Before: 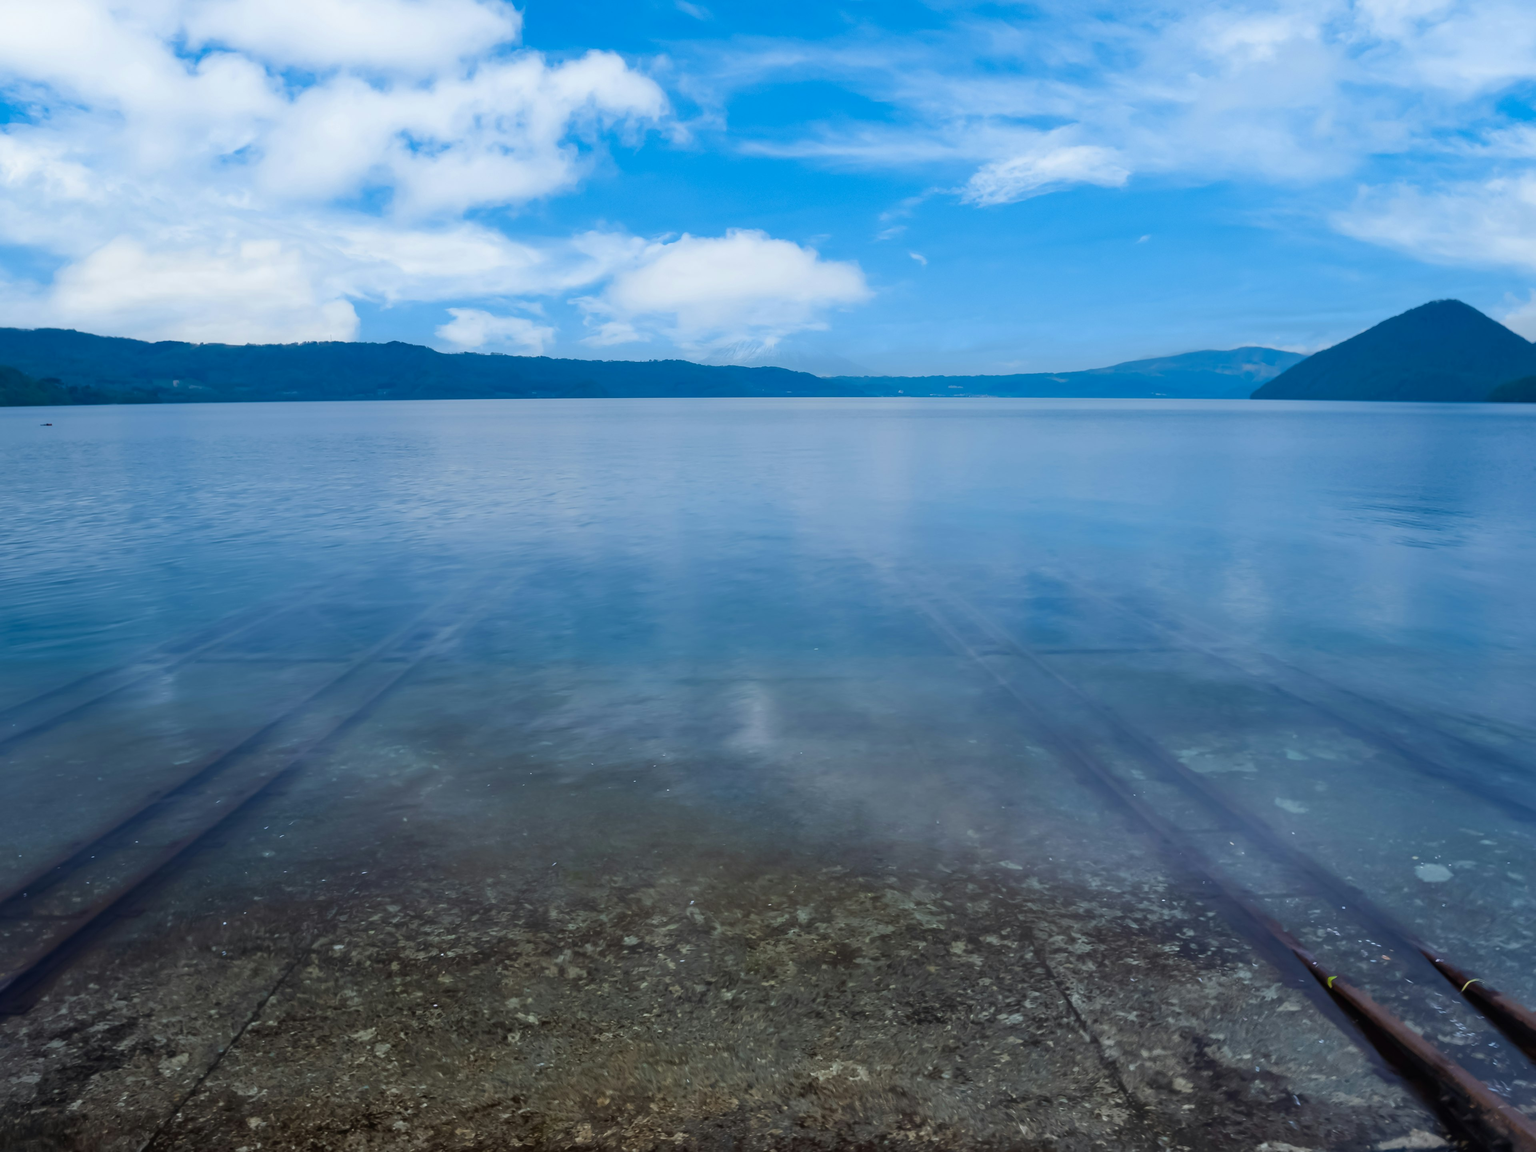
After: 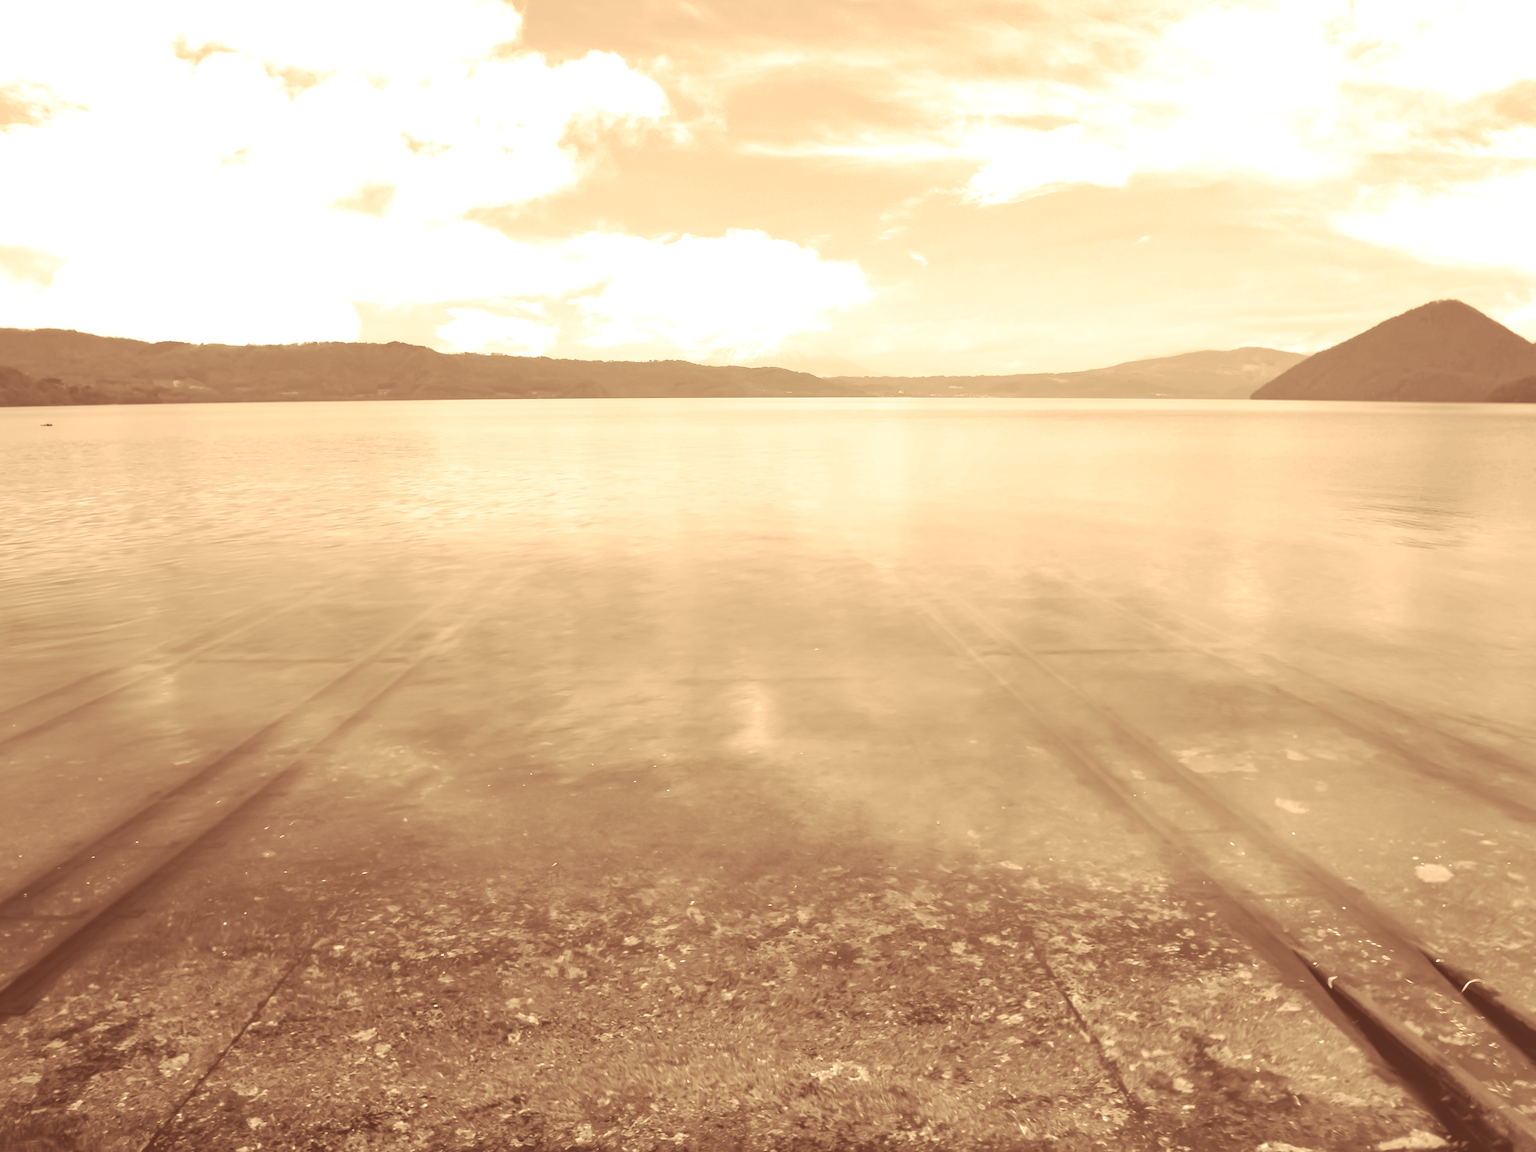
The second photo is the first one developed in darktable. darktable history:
split-toning: on, module defaults
exposure: black level correction 0.001, exposure 0.14 EV, compensate highlight preservation false
colorize: hue 28.8°, source mix 100%
